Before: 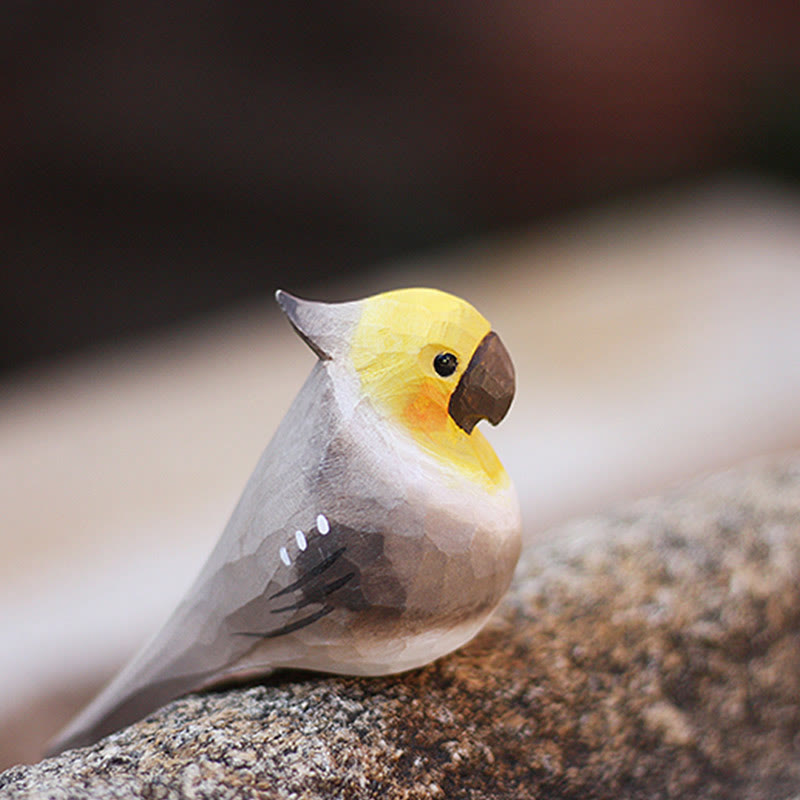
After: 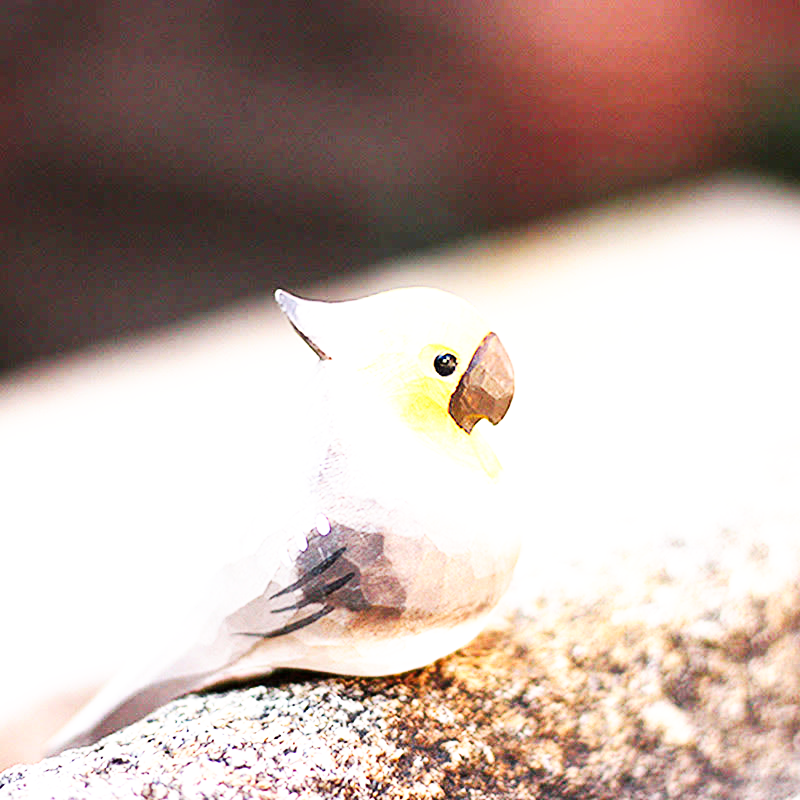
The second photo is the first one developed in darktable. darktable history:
exposure: black level correction 0, exposure 1.291 EV, compensate exposure bias true, compensate highlight preservation false
contrast equalizer: y [[0.6 ×6], [0.55 ×6], [0 ×6], [0 ×6], [0 ×6]], mix 0.312
base curve: curves: ch0 [(0, 0) (0.007, 0.004) (0.027, 0.03) (0.046, 0.07) (0.207, 0.54) (0.442, 0.872) (0.673, 0.972) (1, 1)], preserve colors none
